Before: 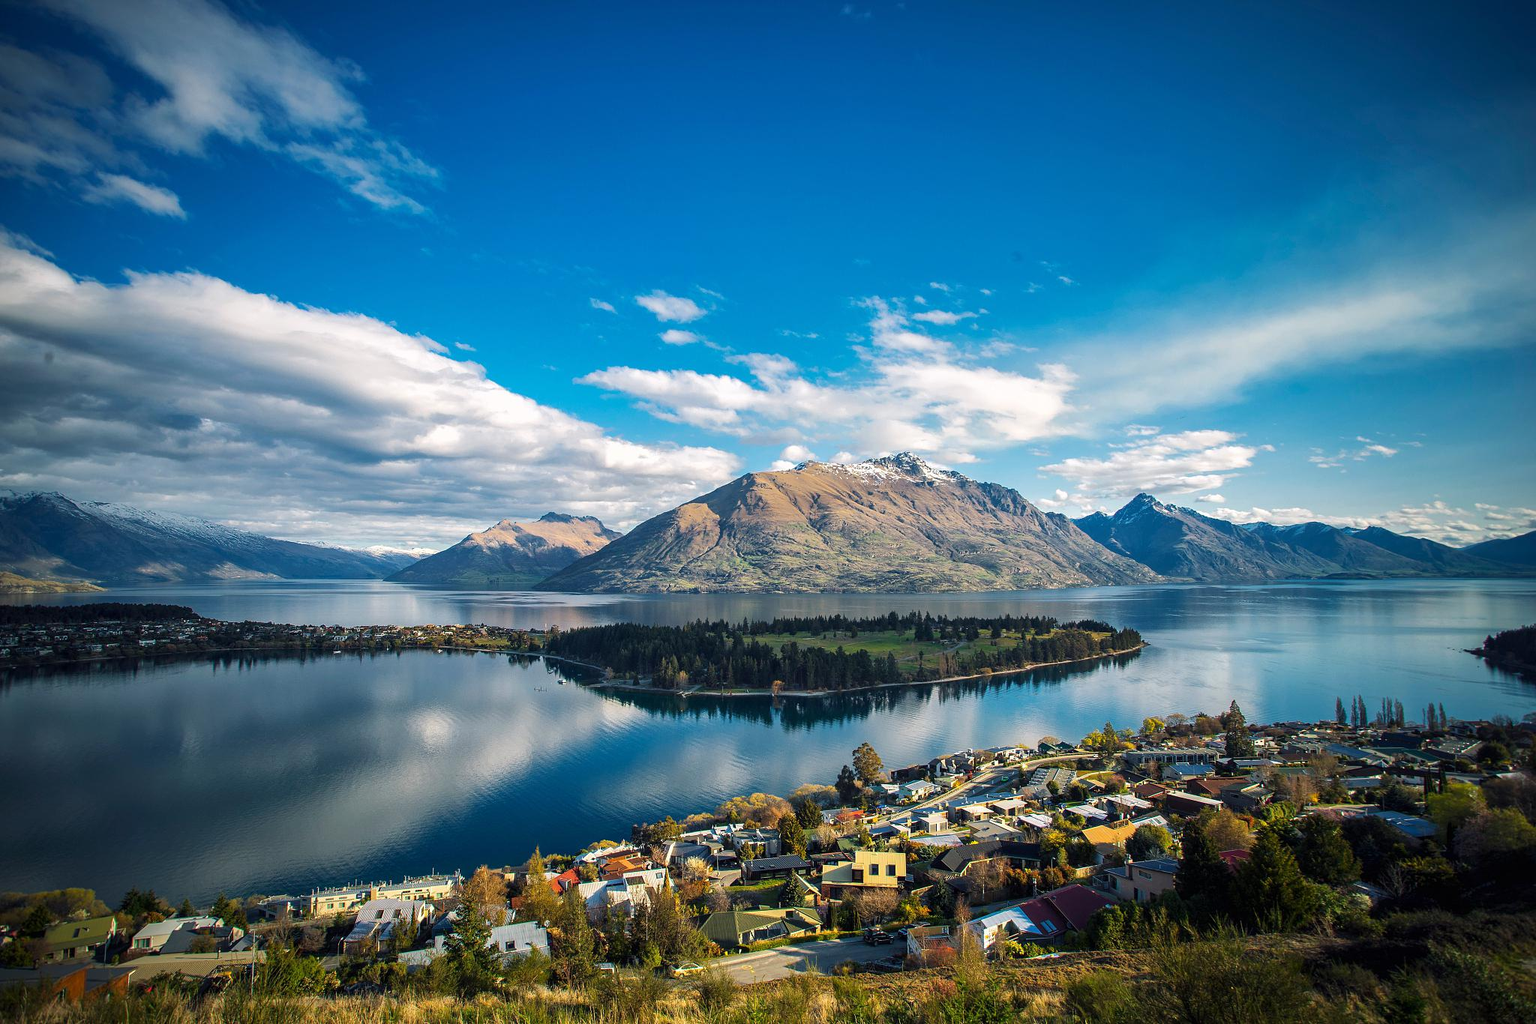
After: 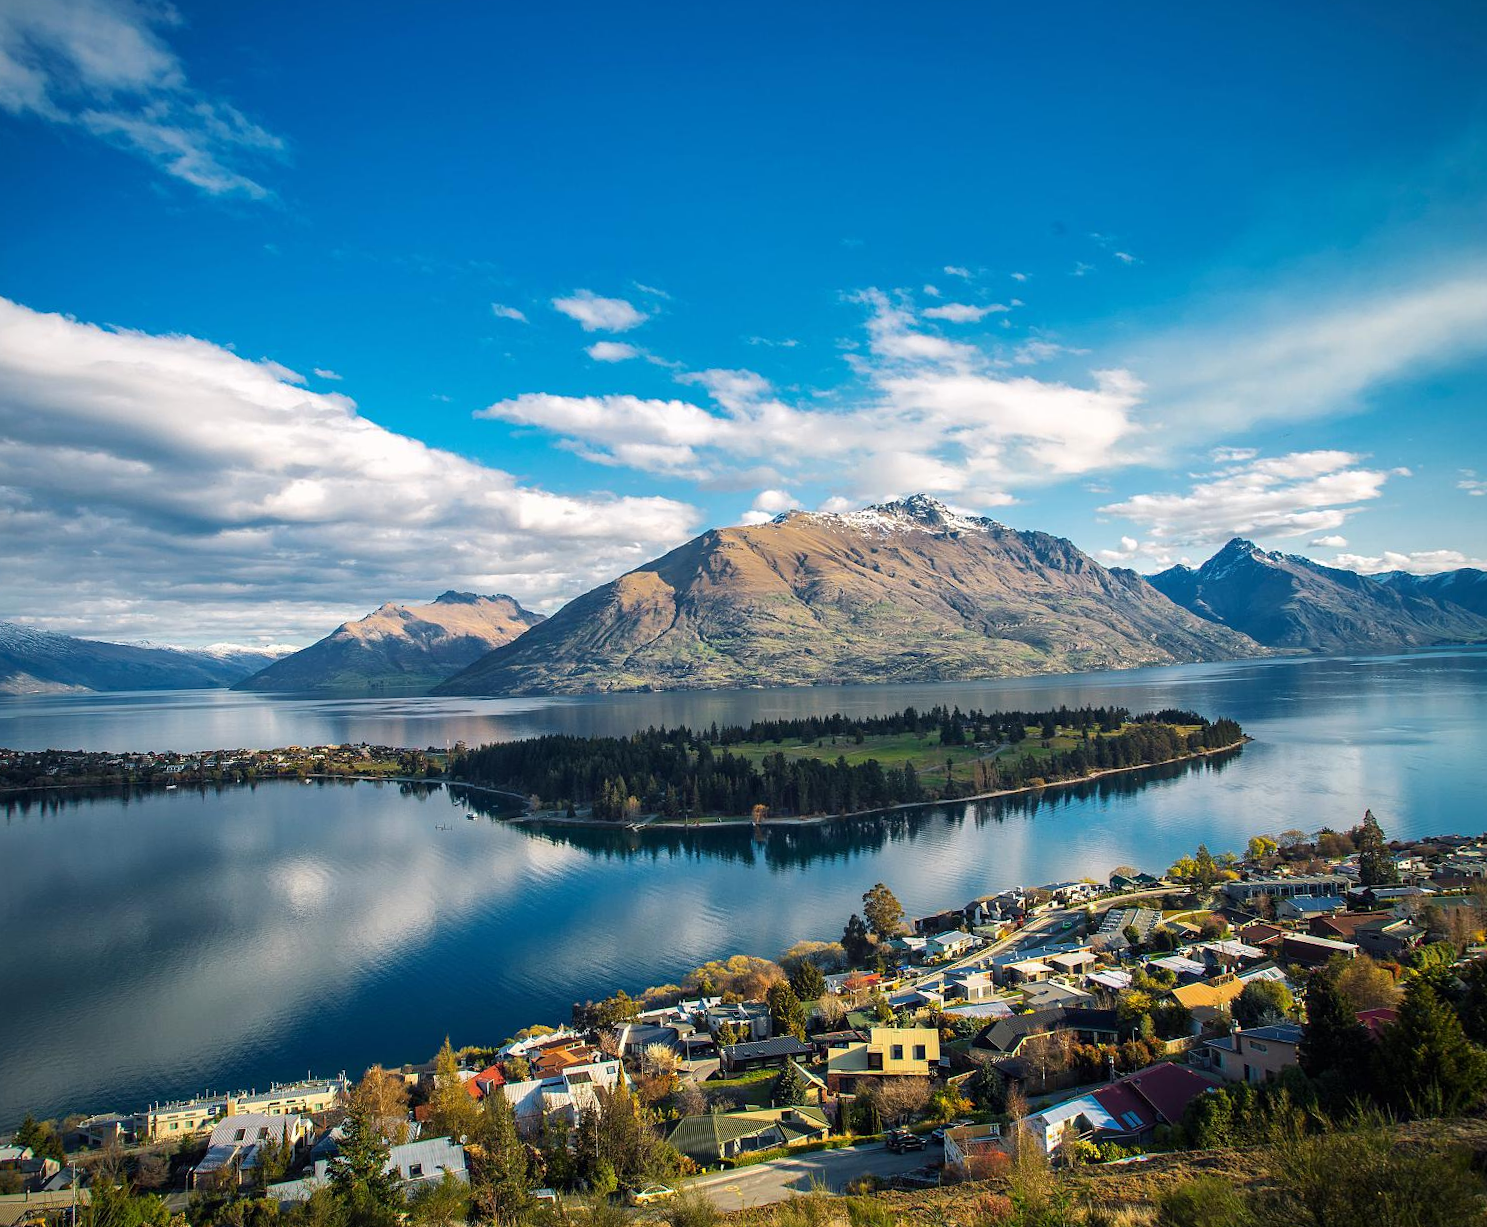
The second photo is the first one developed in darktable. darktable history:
crop and rotate: left 13.15%, top 5.251%, right 12.609%
rotate and perspective: rotation -2°, crop left 0.022, crop right 0.978, crop top 0.049, crop bottom 0.951
